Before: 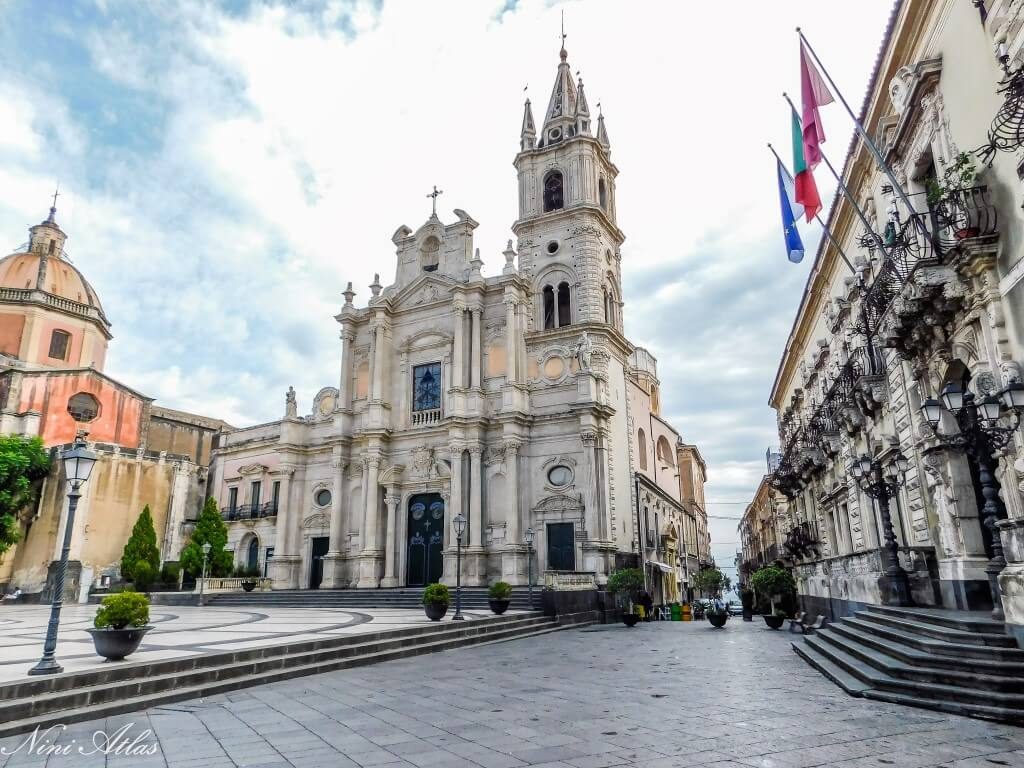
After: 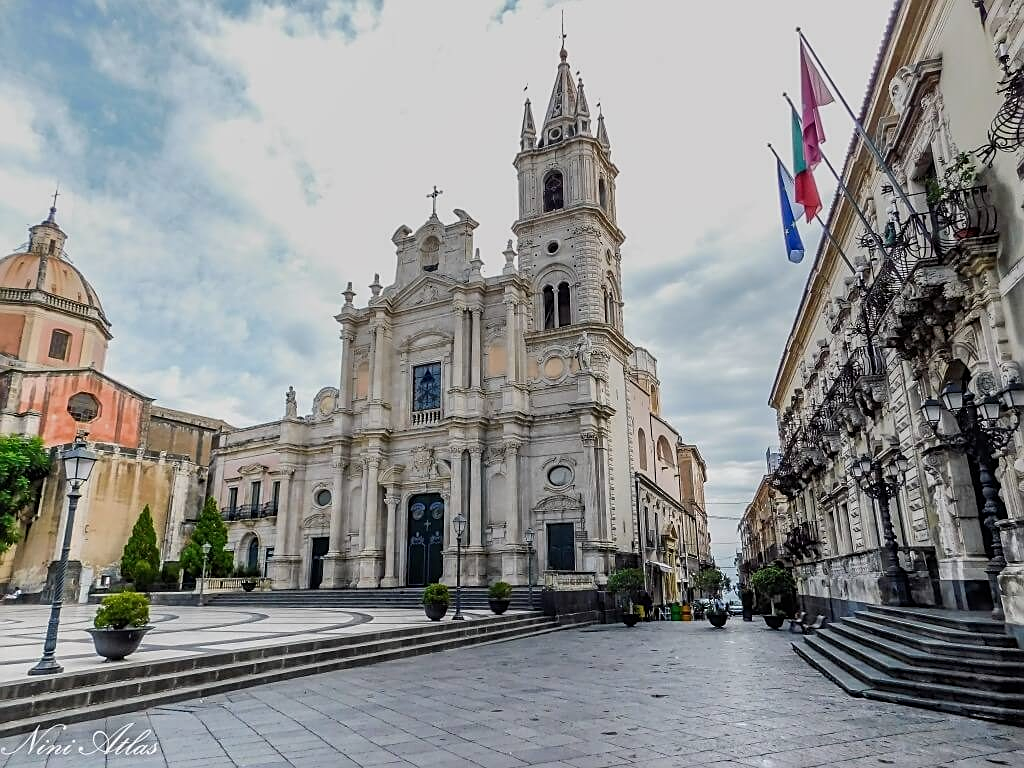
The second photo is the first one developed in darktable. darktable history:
graduated density: rotation 5.63°, offset 76.9
sharpen: on, module defaults
